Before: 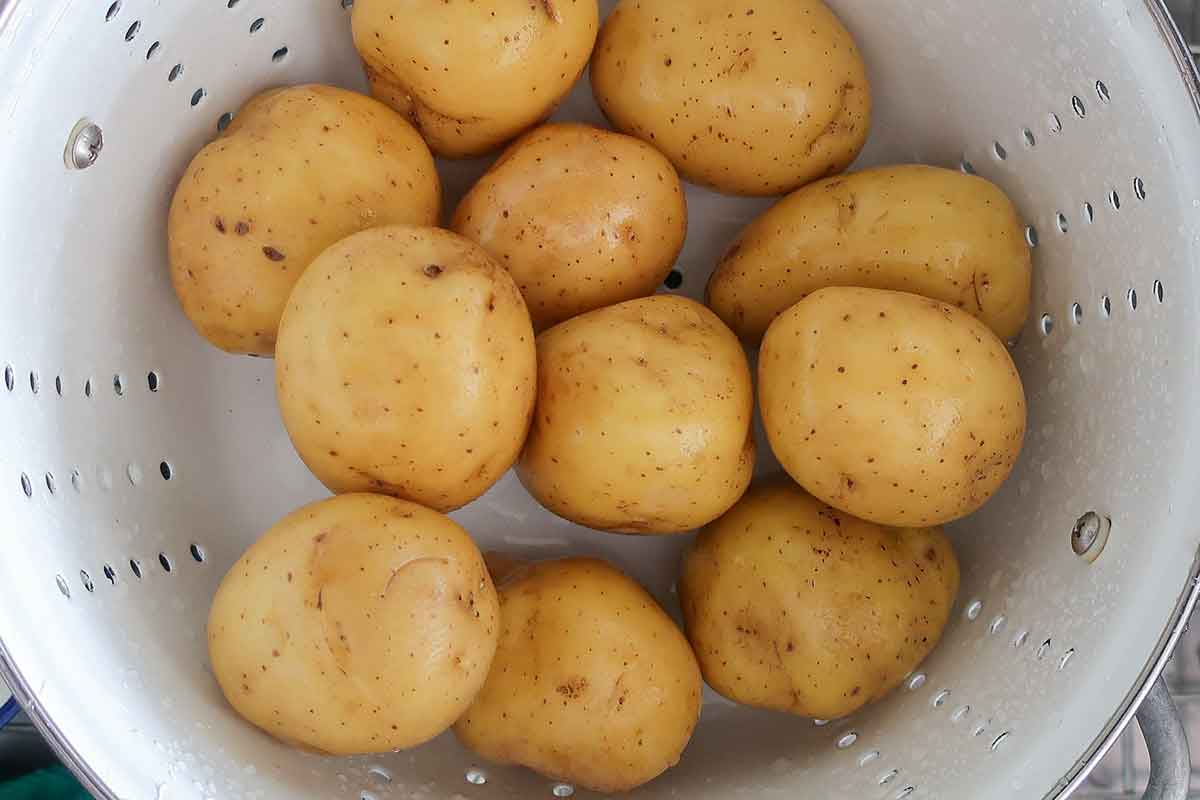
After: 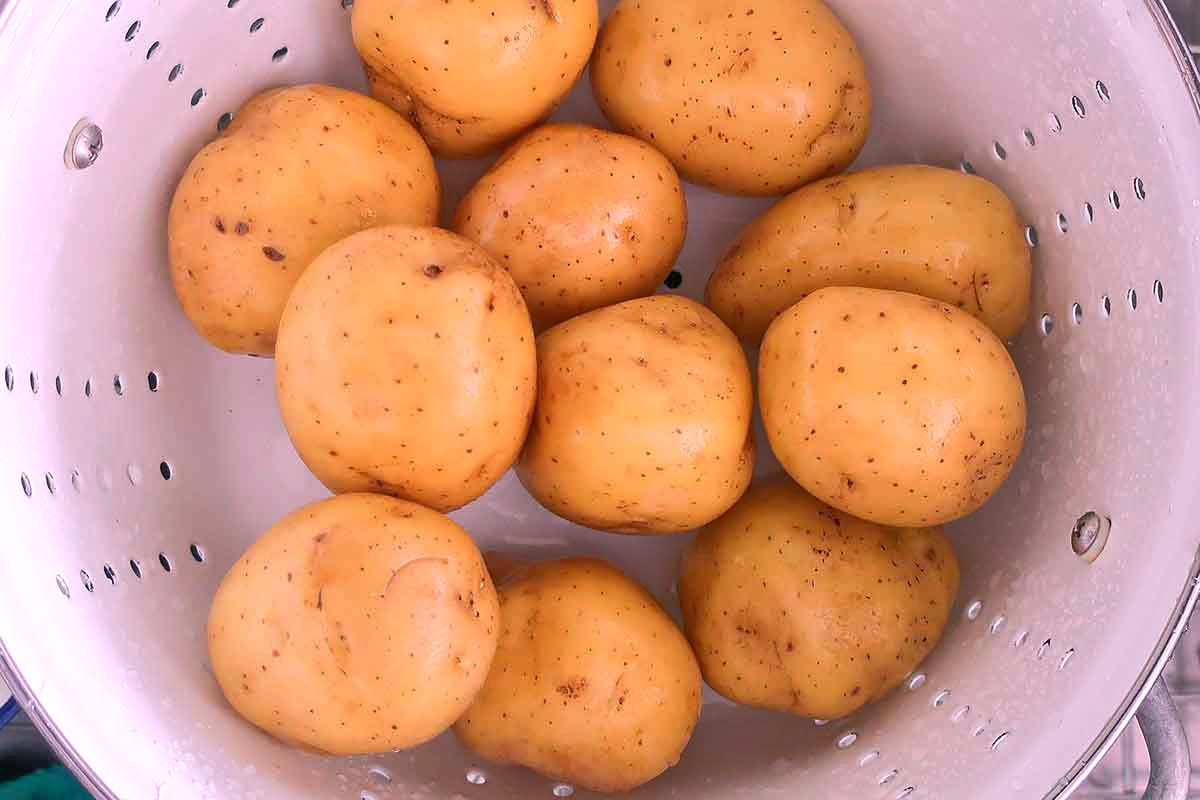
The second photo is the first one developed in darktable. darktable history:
white balance: red 1.188, blue 1.11
tone equalizer: -8 EV -0.528 EV, -7 EV -0.319 EV, -6 EV -0.083 EV, -5 EV 0.413 EV, -4 EV 0.985 EV, -3 EV 0.791 EV, -2 EV -0.01 EV, -1 EV 0.14 EV, +0 EV -0.012 EV, smoothing 1
